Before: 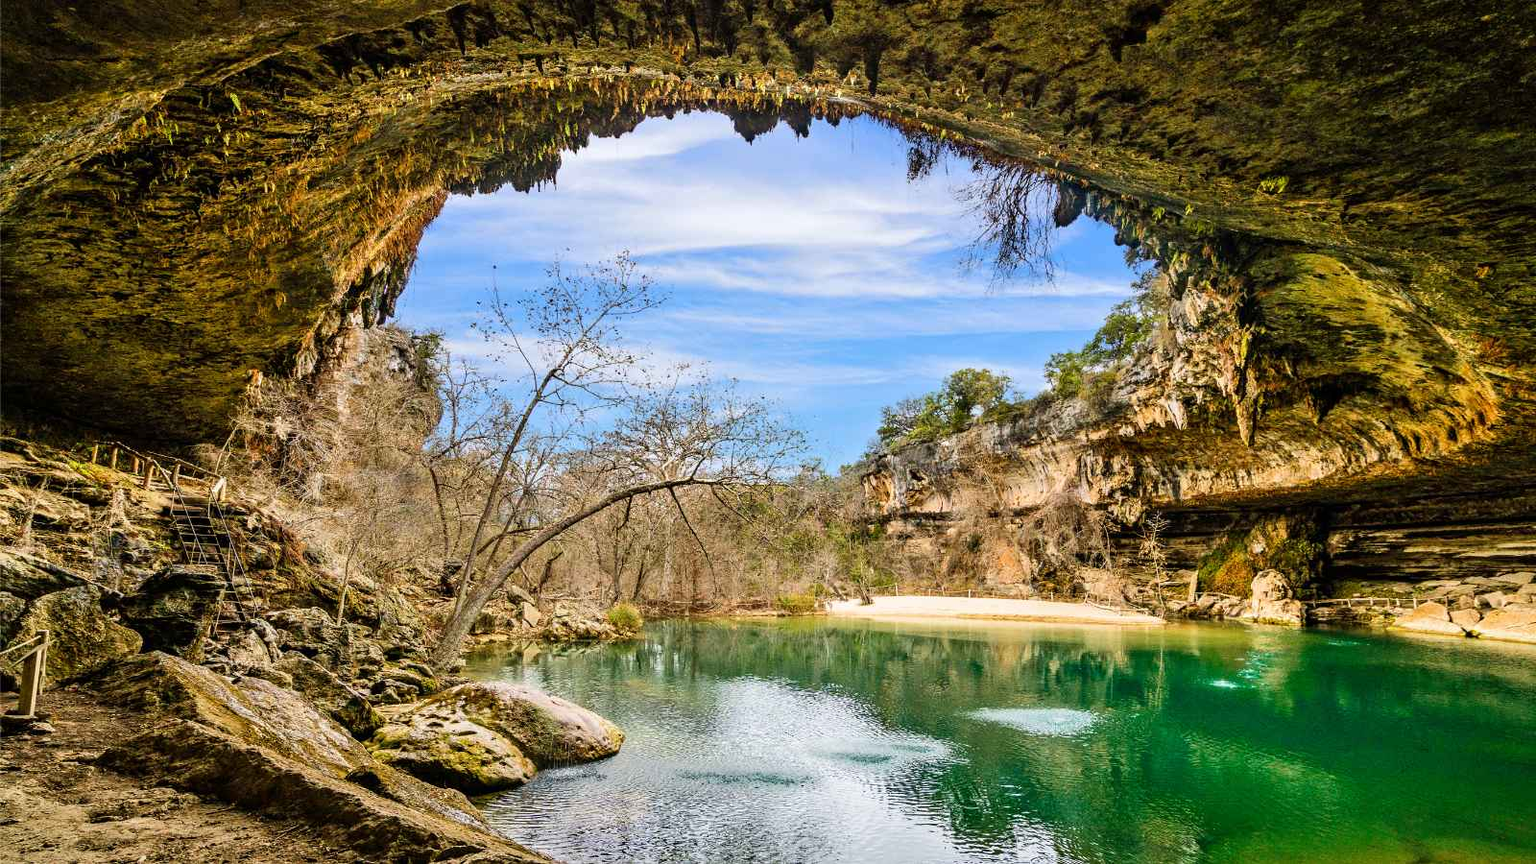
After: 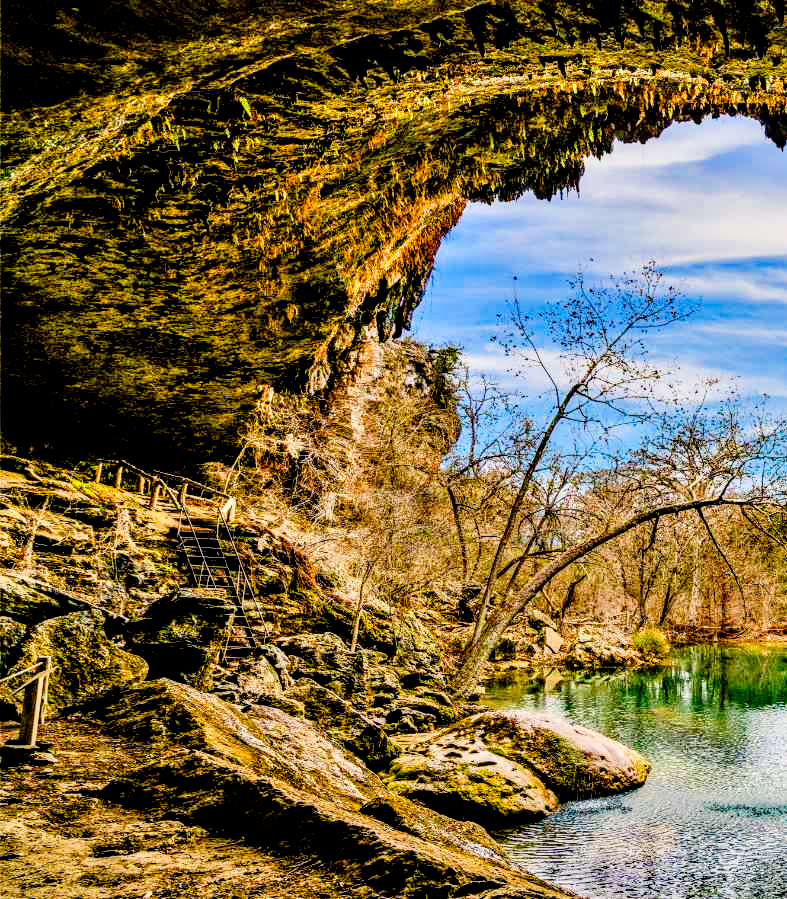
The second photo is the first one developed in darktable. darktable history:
color zones: curves: ch1 [(0, 0.469) (0.001, 0.469) (0.12, 0.446) (0.248, 0.469) (0.5, 0.5) (0.748, 0.5) (0.999, 0.469) (1, 0.469)]
local contrast: detail 150%
tone equalizer: -8 EV -0.397 EV, -7 EV -0.401 EV, -6 EV -0.301 EV, -5 EV -0.239 EV, -3 EV 0.233 EV, -2 EV 0.342 EV, -1 EV 0.37 EV, +0 EV 0.416 EV
contrast brightness saturation: brightness -0.028, saturation 0.362
color balance rgb: highlights gain › chroma 2.042%, highlights gain › hue 72.65°, linear chroma grading › global chroma 14.51%, perceptual saturation grading › global saturation 45.454%, perceptual saturation grading › highlights -50.533%, perceptual saturation grading › shadows 30.971%, global vibrance 20%
filmic rgb: black relative exposure -7.65 EV, white relative exposure 4.56 EV, hardness 3.61
crop and rotate: left 0.031%, top 0%, right 50.723%
contrast equalizer: octaves 7, y [[0.6 ×6], [0.55 ×6], [0 ×6], [0 ×6], [0 ×6]]
